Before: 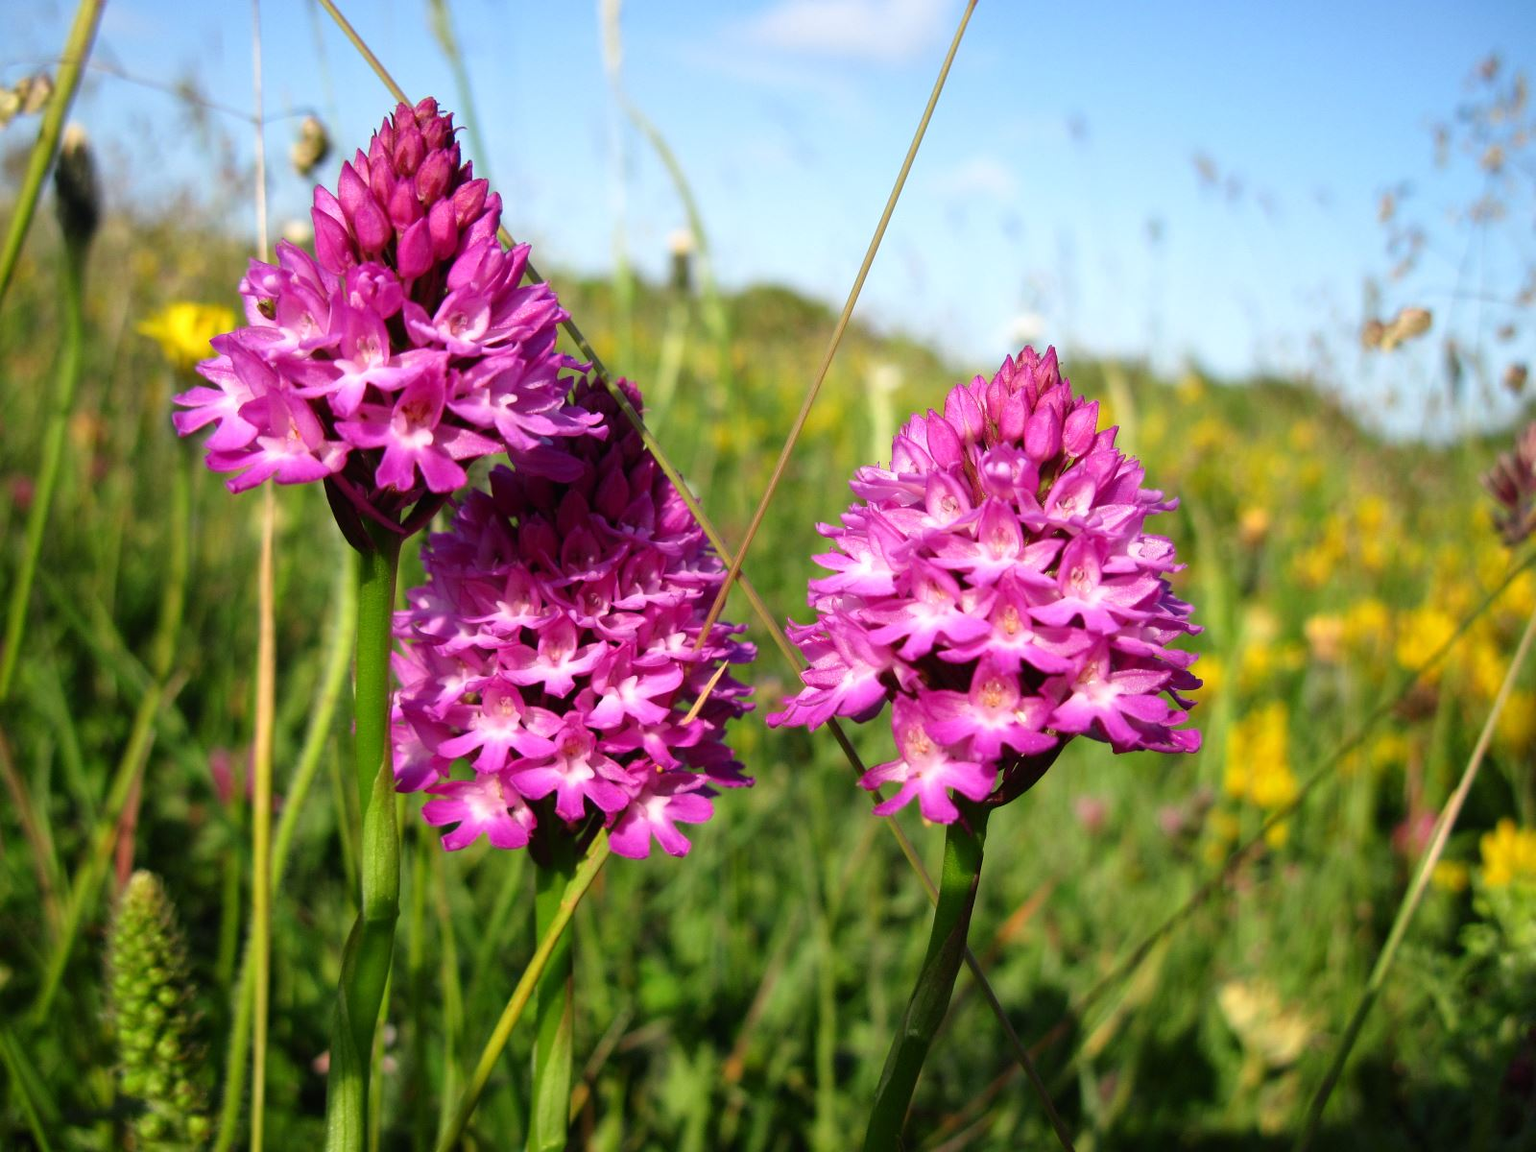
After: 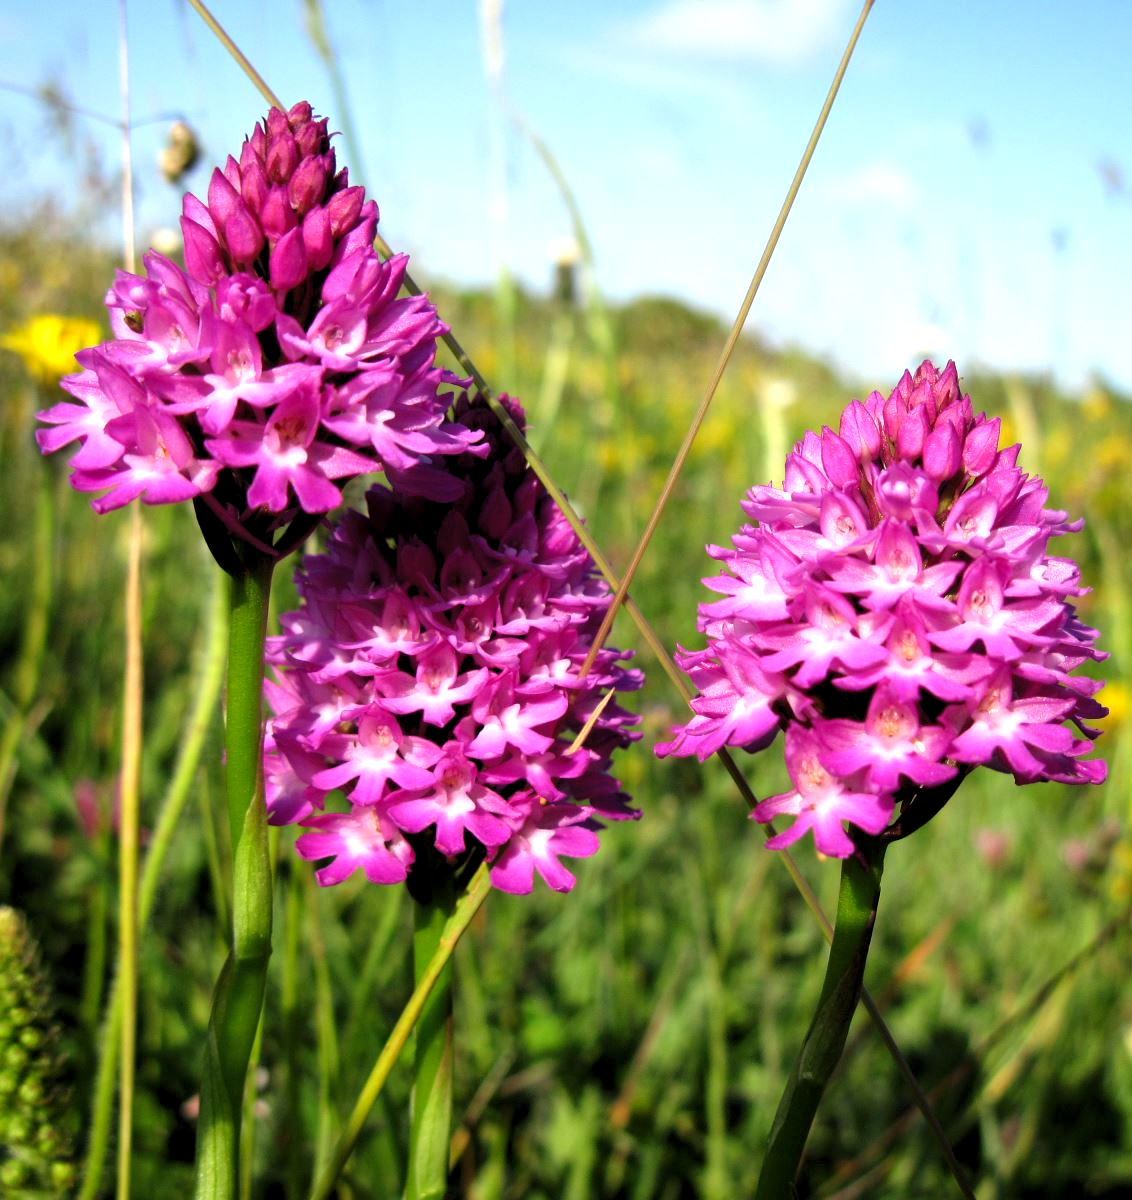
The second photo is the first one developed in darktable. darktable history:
levels: levels [0.055, 0.477, 0.9]
crop and rotate: left 9.061%, right 20.142%
